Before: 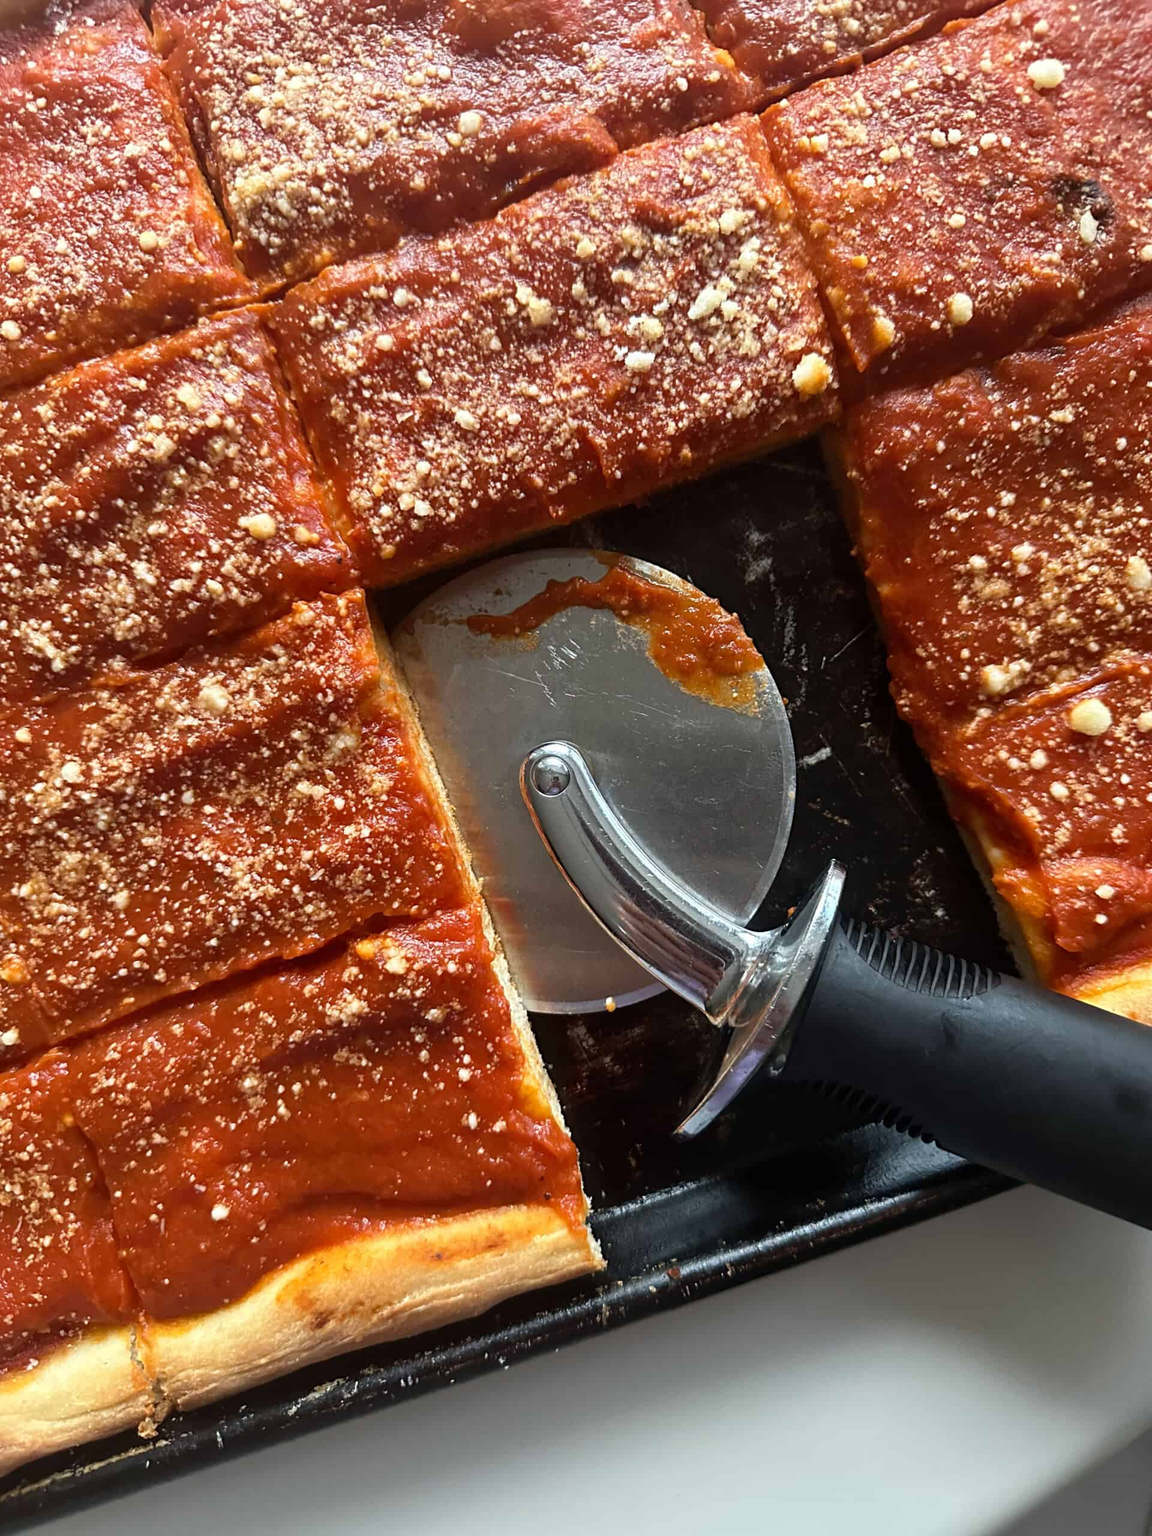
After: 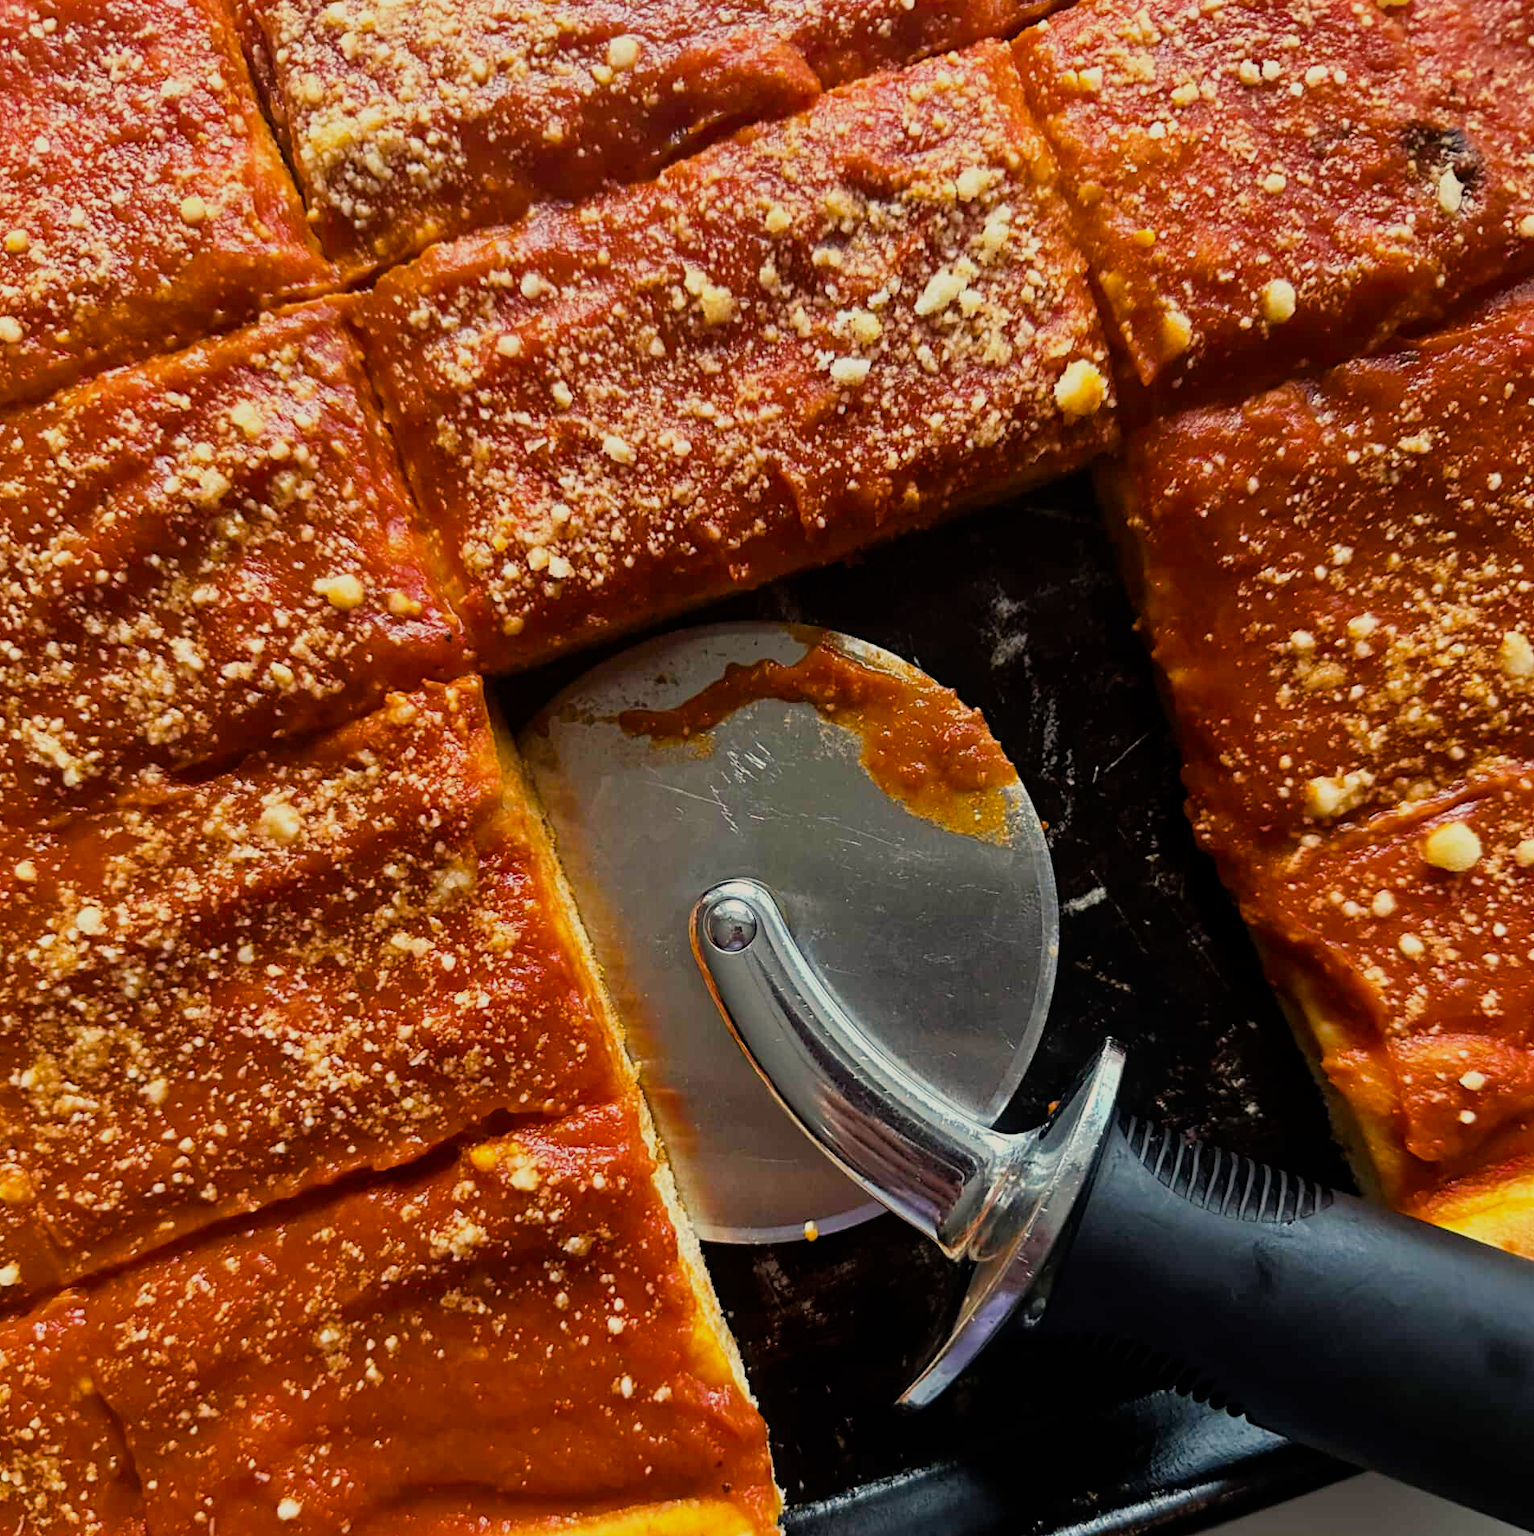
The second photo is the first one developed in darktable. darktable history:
crop: left 0.383%, top 5.472%, bottom 19.751%
color balance rgb: highlights gain › chroma 3.078%, highlights gain › hue 76.49°, global offset › hue 168.62°, perceptual saturation grading › global saturation 30.623%, global vibrance 20%
filmic rgb: black relative exposure -8.03 EV, white relative exposure 3.92 EV, hardness 4.21
